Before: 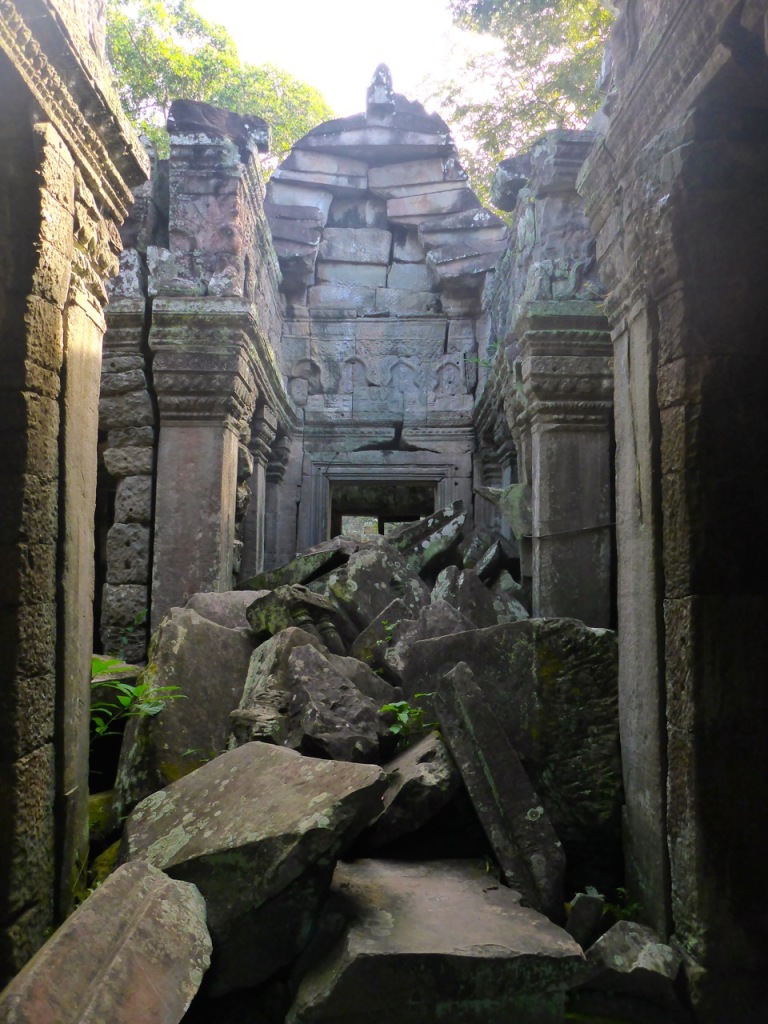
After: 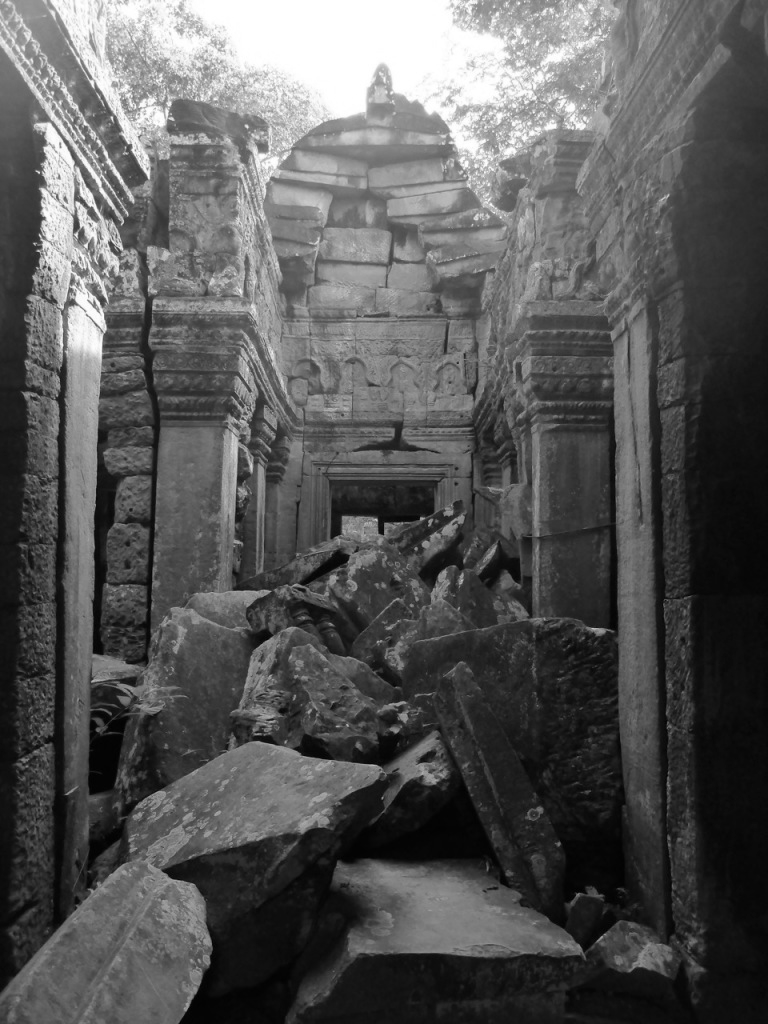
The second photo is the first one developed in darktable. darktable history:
monochrome: a 32, b 64, size 2.3, highlights 1
color correction: highlights a* -0.482, highlights b* 0.161, shadows a* 4.66, shadows b* 20.72
